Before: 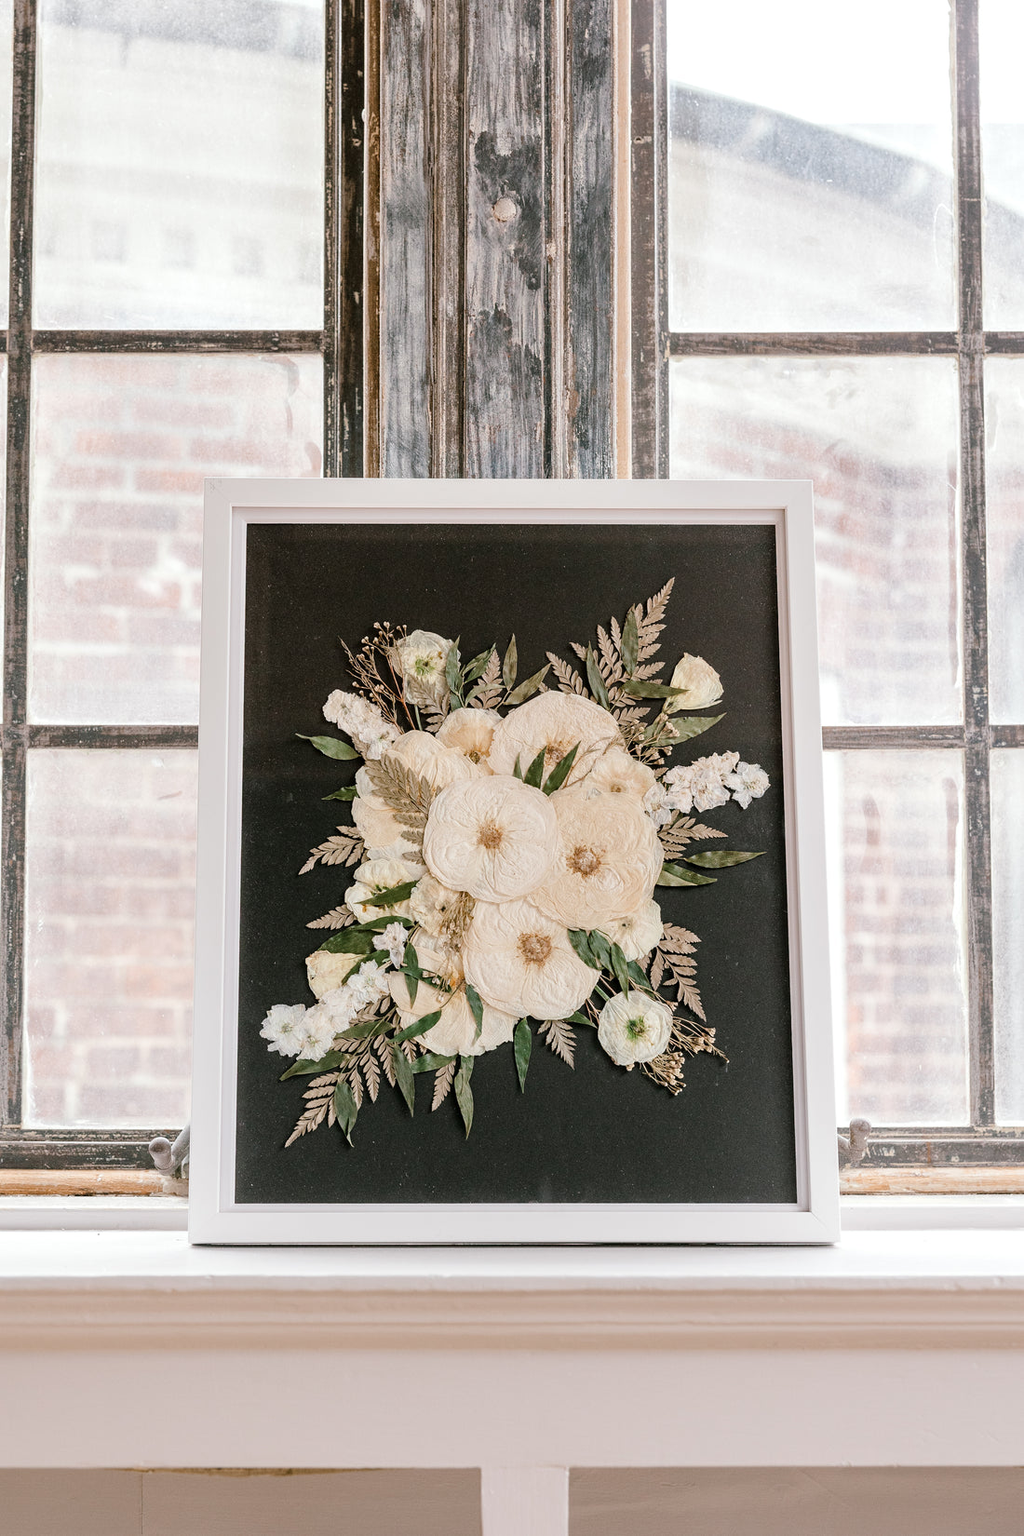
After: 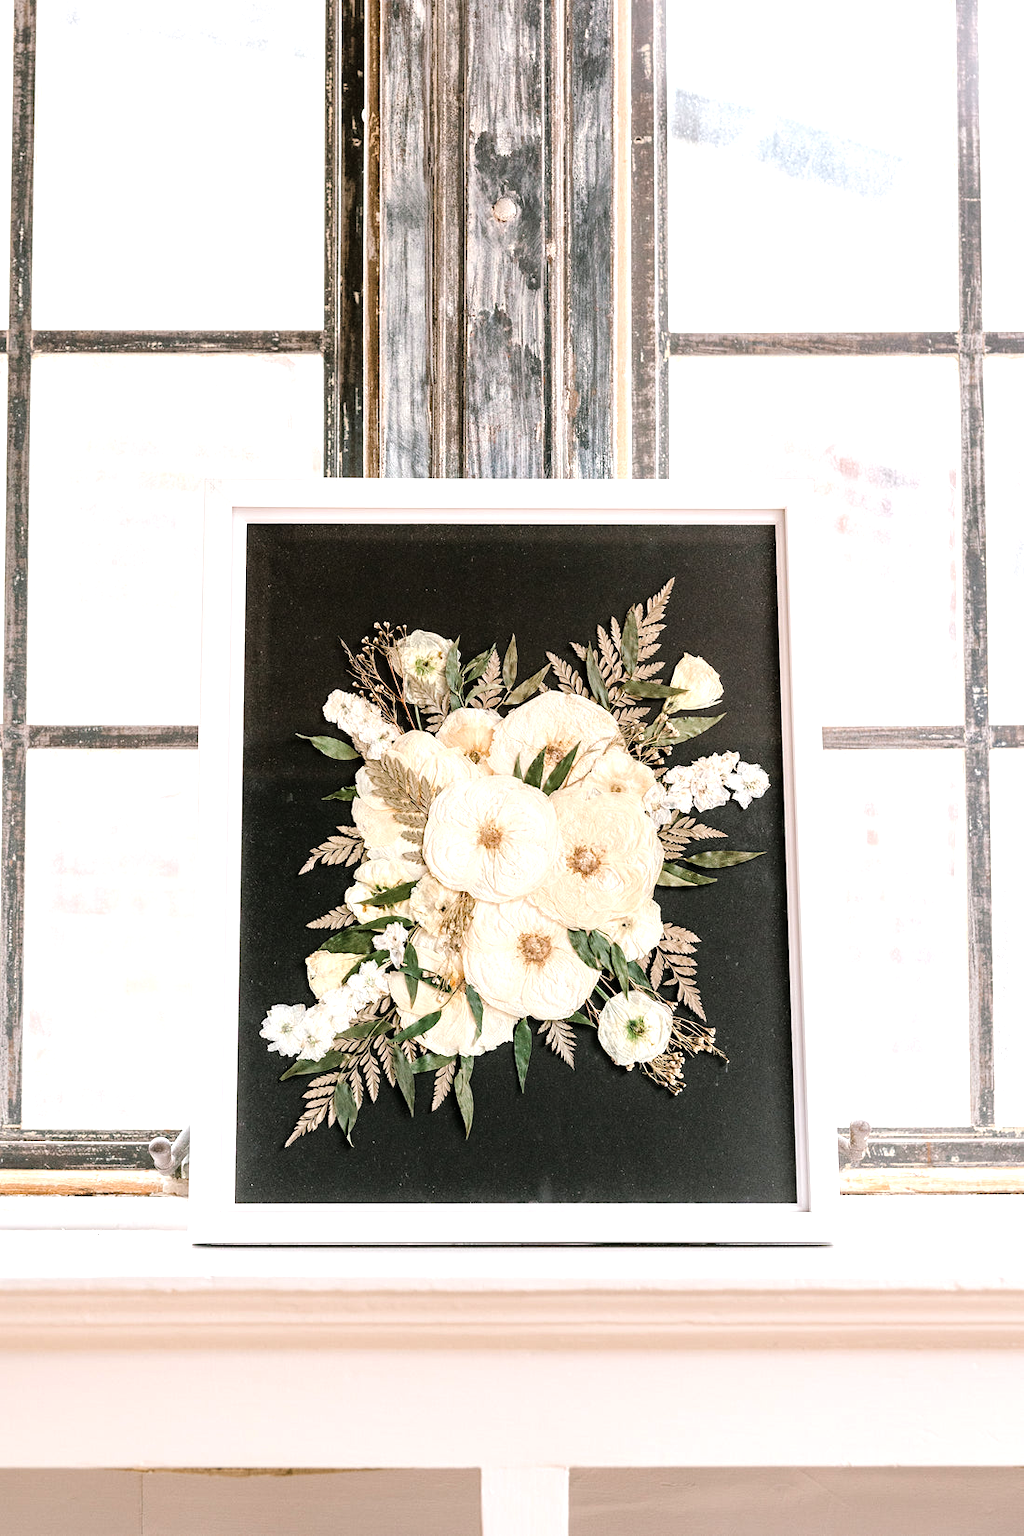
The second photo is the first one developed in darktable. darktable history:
tone equalizer: -8 EV -0.723 EV, -7 EV -0.727 EV, -6 EV -0.569 EV, -5 EV -0.419 EV, -3 EV 0.396 EV, -2 EV 0.6 EV, -1 EV 0.684 EV, +0 EV 0.742 EV
